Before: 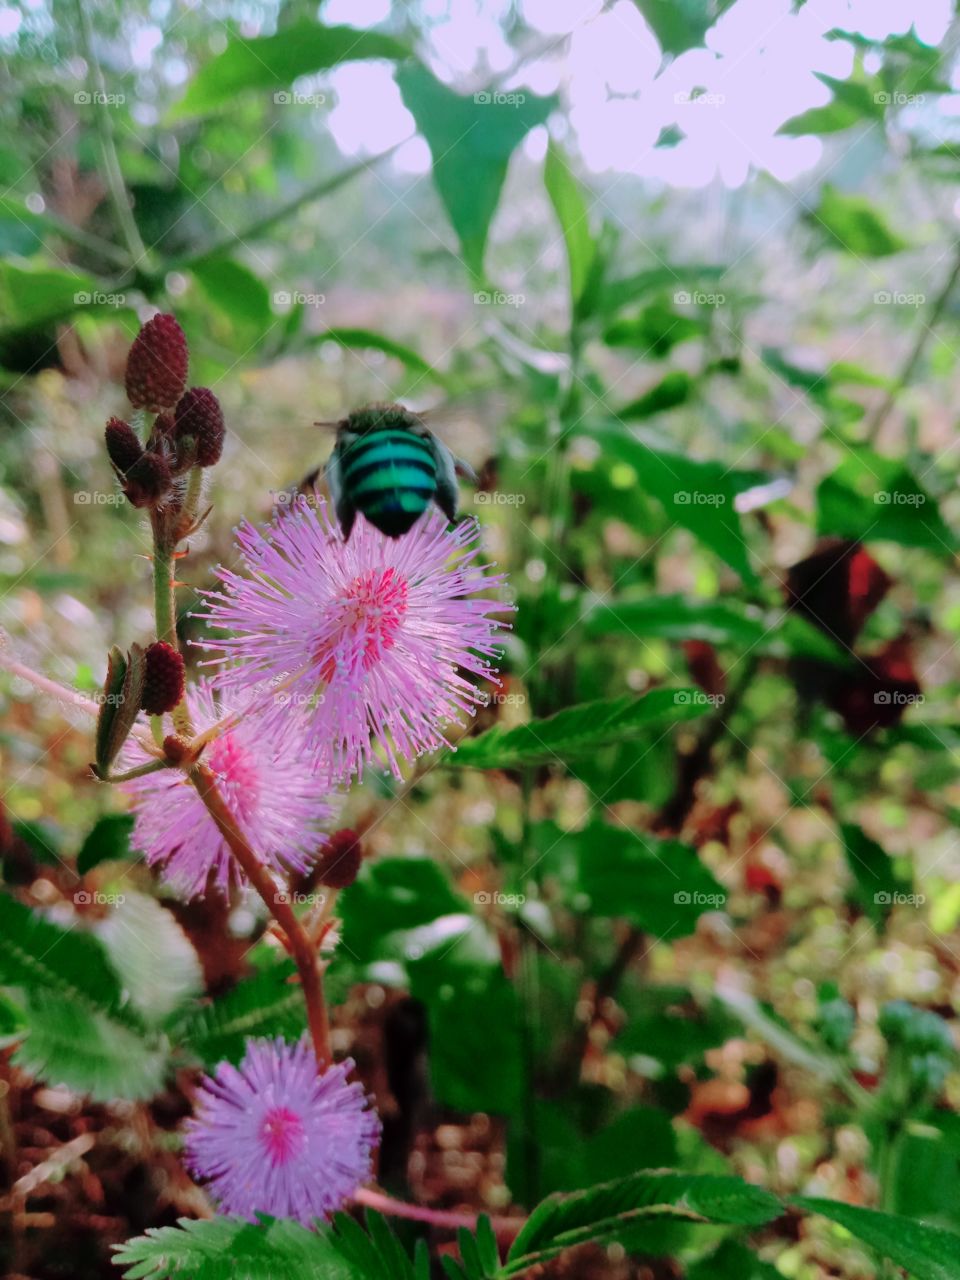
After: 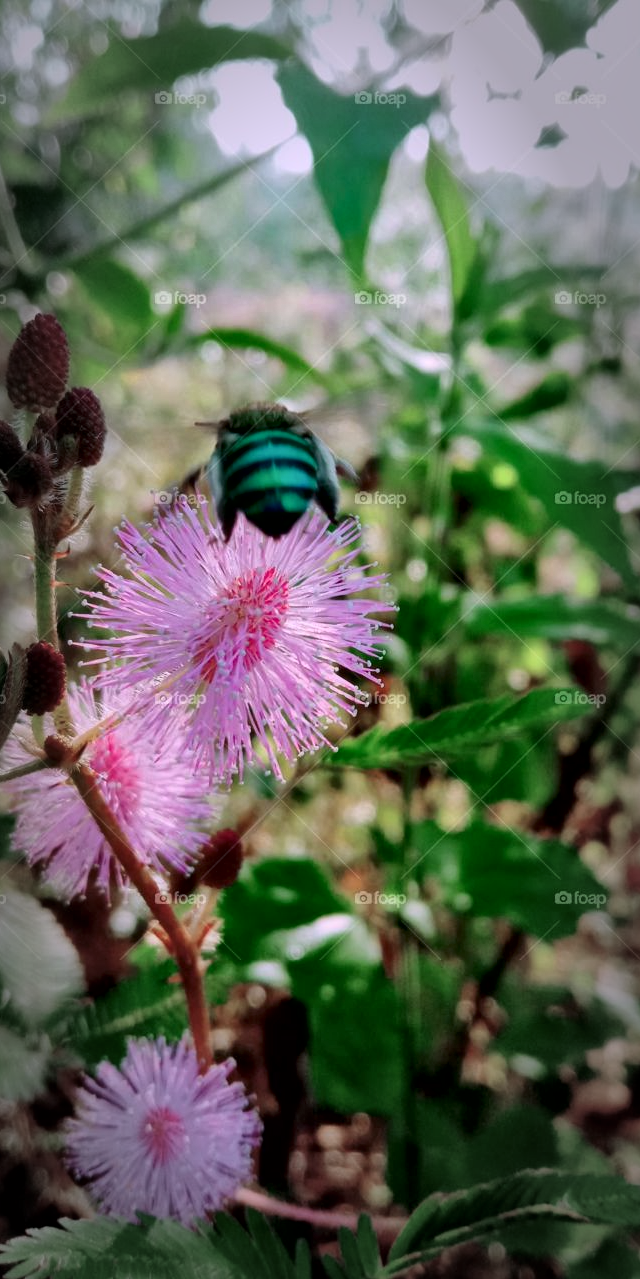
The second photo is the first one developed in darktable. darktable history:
crop and rotate: left 12.468%, right 20.773%
vignetting: fall-off start 66.59%, fall-off radius 39.65%, automatic ratio true, width/height ratio 0.678, unbound false
local contrast: mode bilateral grid, contrast 25, coarseness 47, detail 152%, midtone range 0.2
color zones: curves: ch0 [(0, 0.5) (0.143, 0.52) (0.286, 0.5) (0.429, 0.5) (0.571, 0.5) (0.714, 0.5) (0.857, 0.5) (1, 0.5)]; ch1 [(0, 0.489) (0.155, 0.45) (0.286, 0.466) (0.429, 0.5) (0.571, 0.5) (0.714, 0.5) (0.857, 0.5) (1, 0.489)], mix 32.37%
